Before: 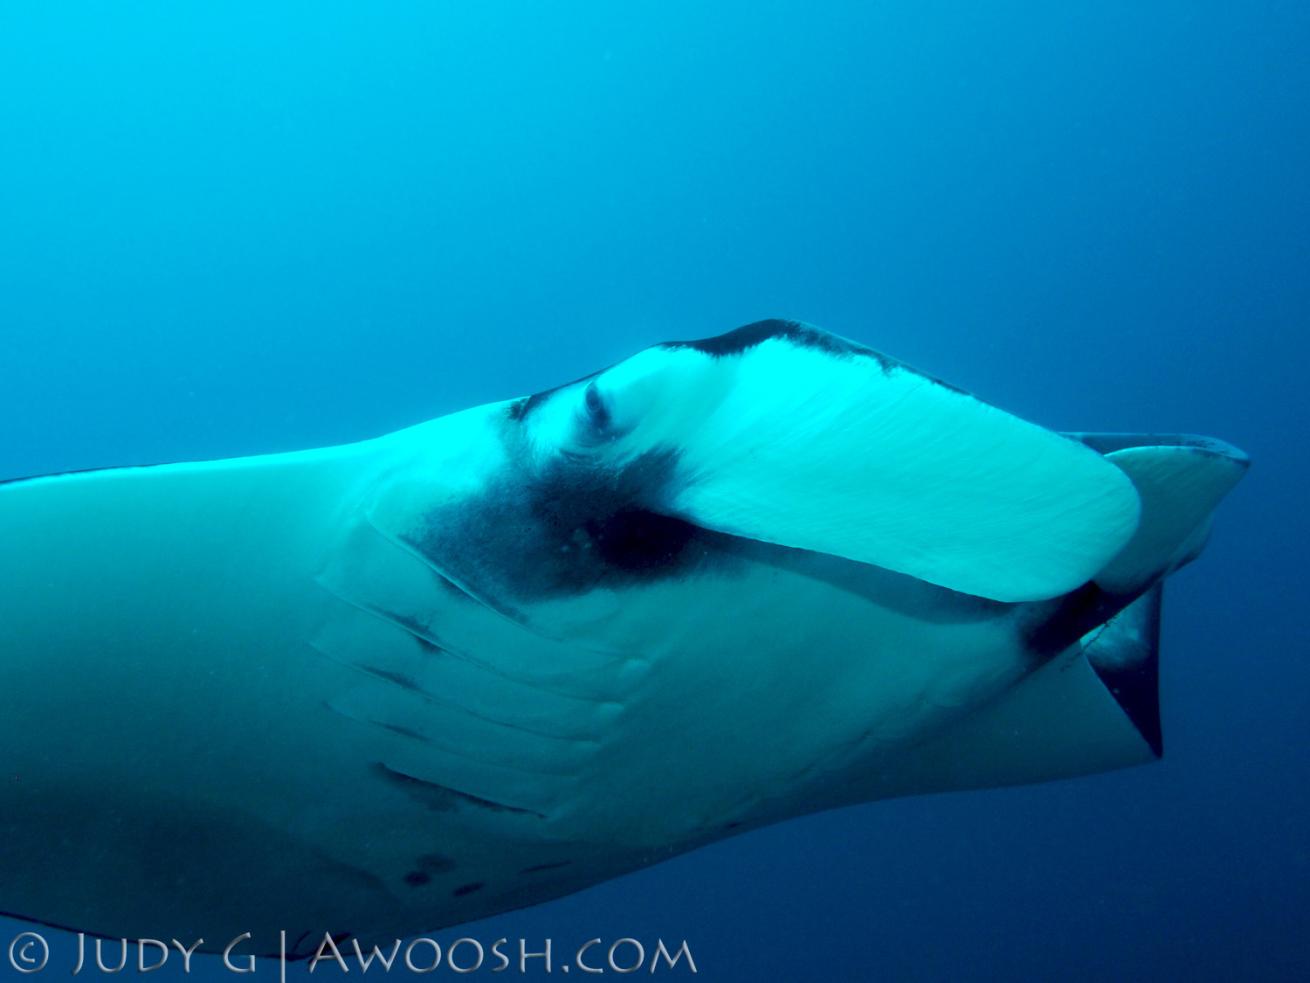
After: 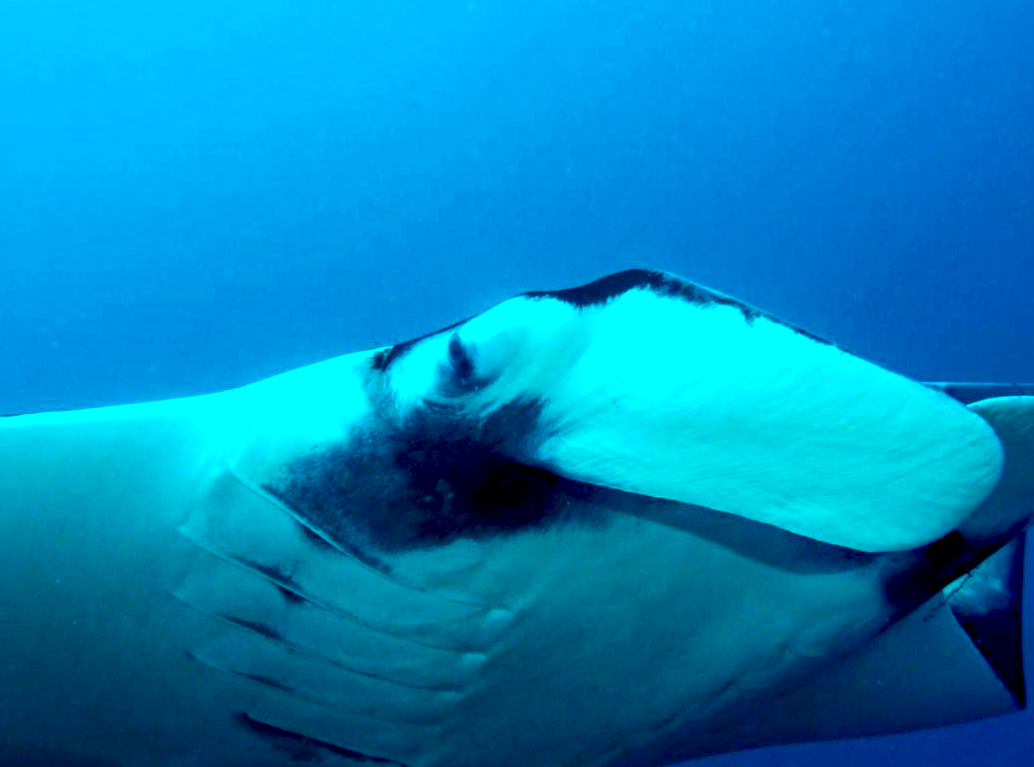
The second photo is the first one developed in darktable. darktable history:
contrast brightness saturation: contrast 0.179, saturation 0.31
crop and rotate: left 10.515%, top 5.112%, right 10.504%, bottom 16.785%
local contrast: highlights 22%, shadows 71%, detail 170%
shadows and highlights: on, module defaults
haze removal: compatibility mode true, adaptive false
